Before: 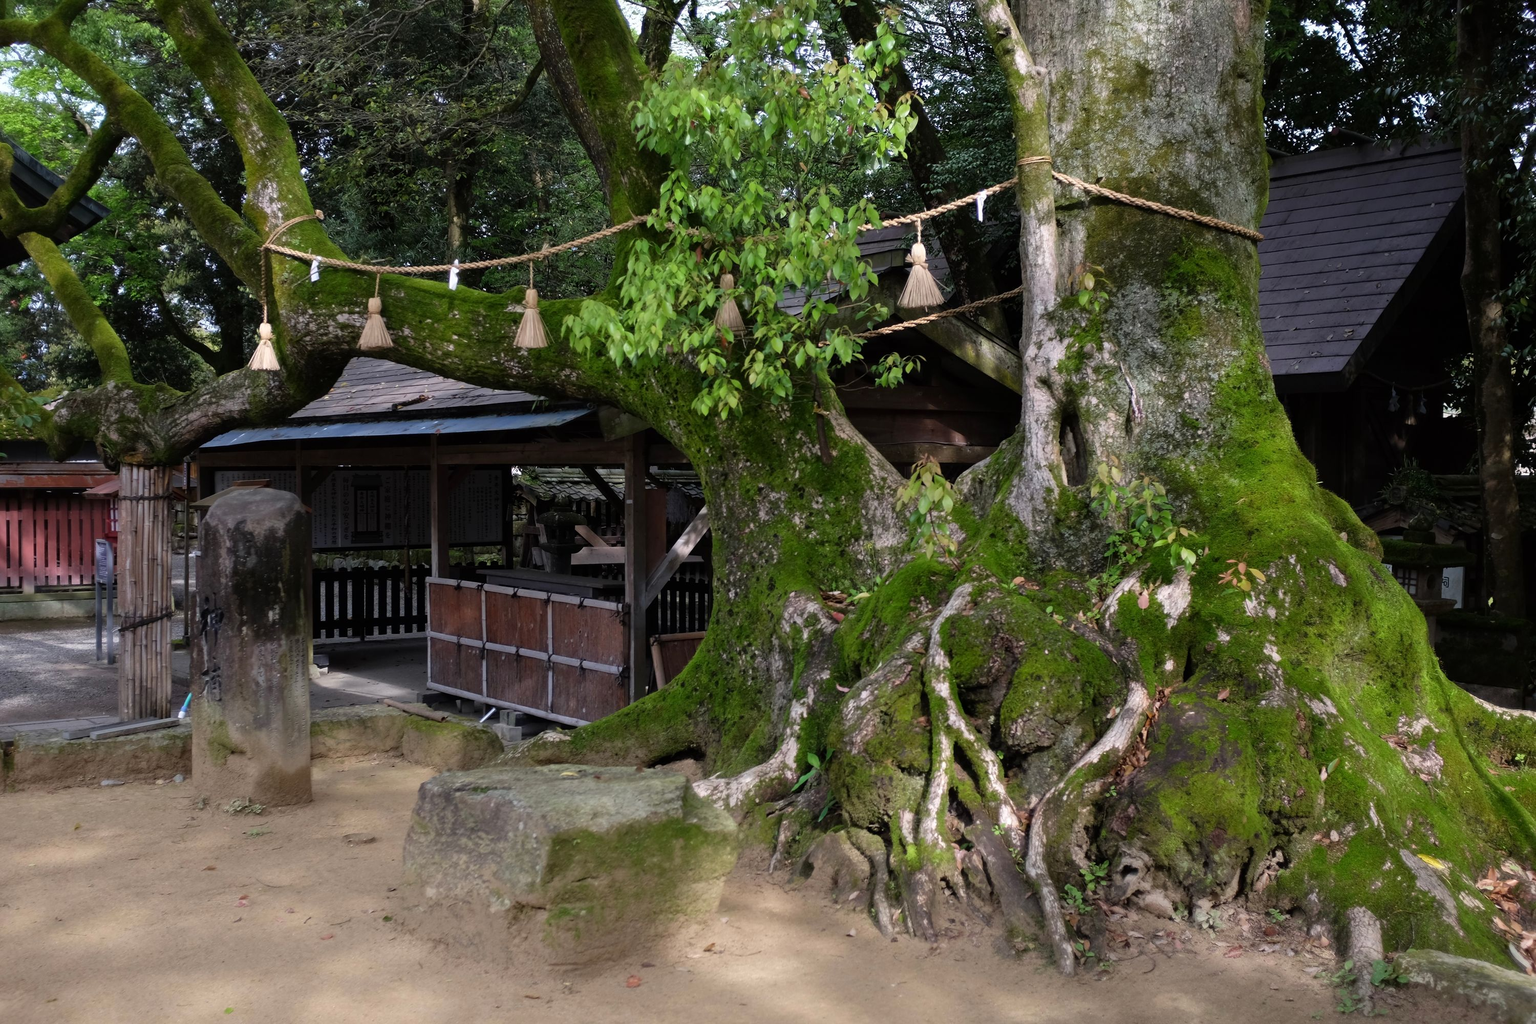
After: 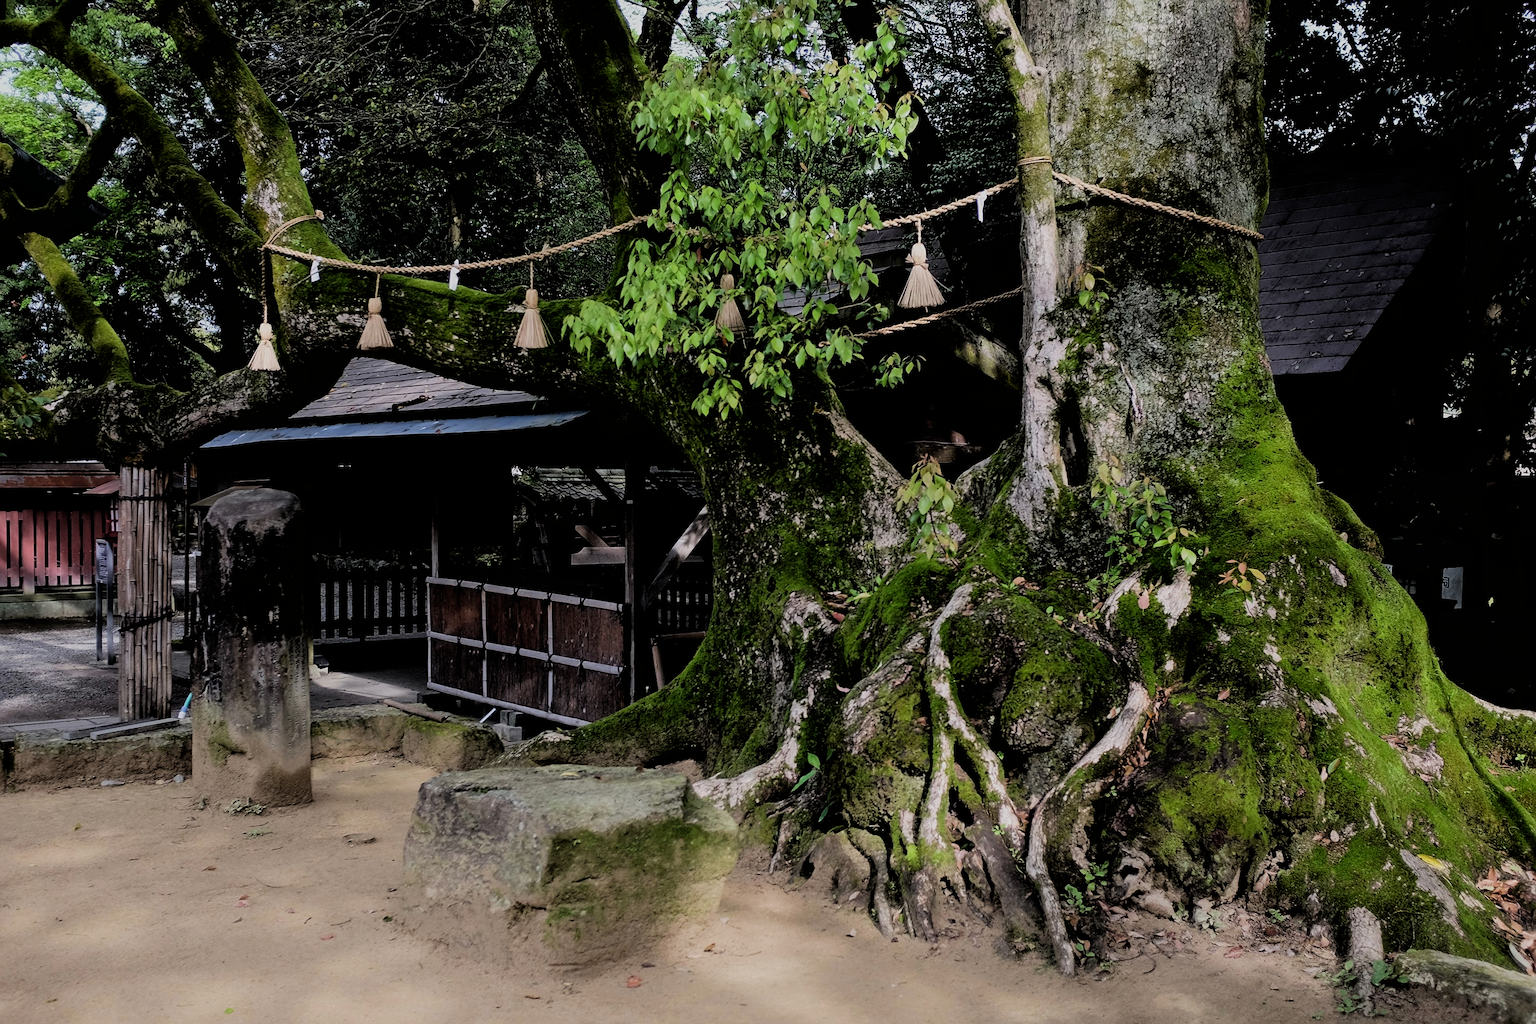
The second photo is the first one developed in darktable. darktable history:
sharpen: on, module defaults
tone equalizer: on, module defaults
filmic rgb: black relative exposure -3.11 EV, white relative exposure 7.04 EV, threshold 3.05 EV, hardness 1.48, contrast 1.343, enable highlight reconstruction true
